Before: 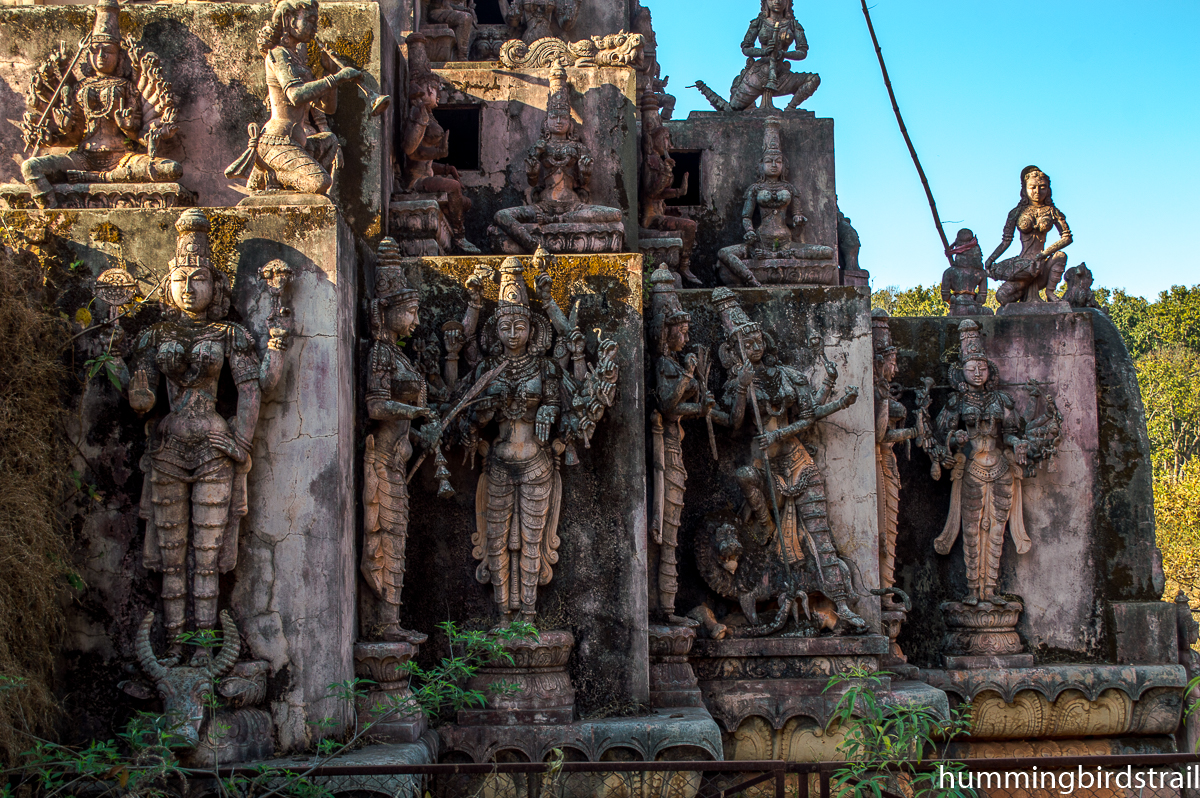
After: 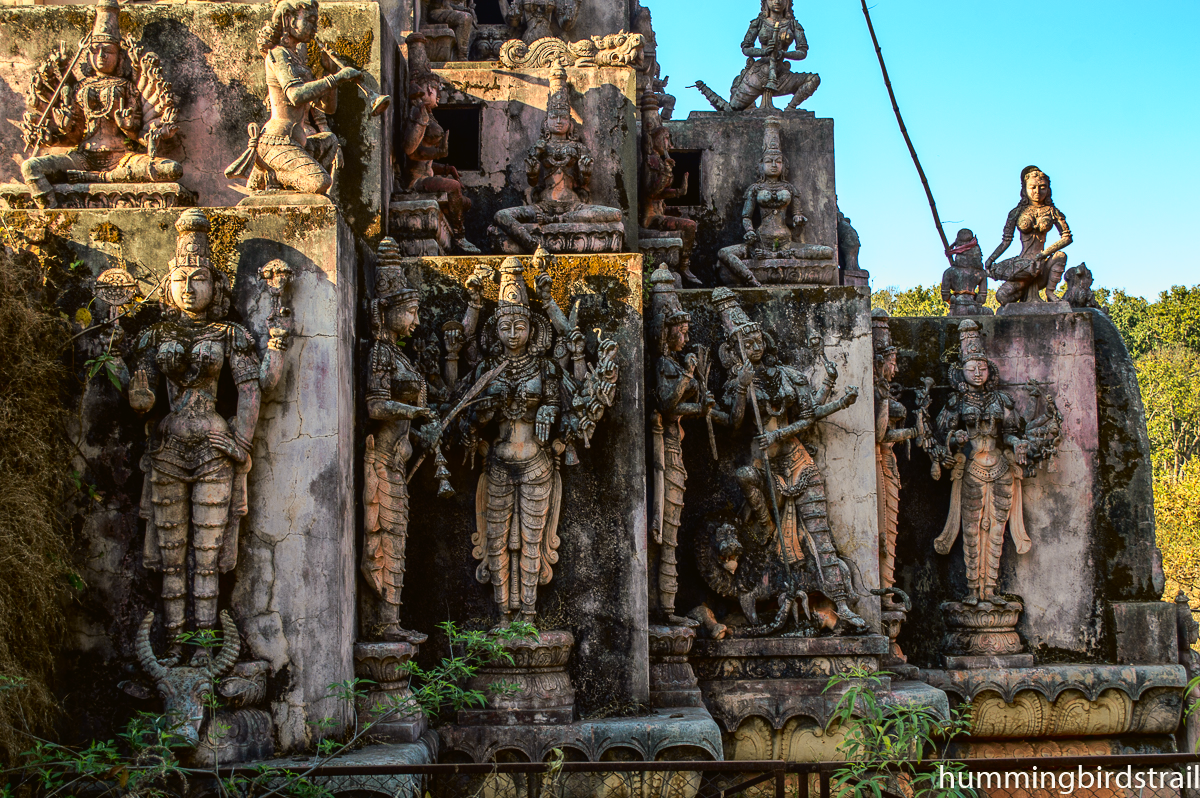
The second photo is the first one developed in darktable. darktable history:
tone curve: curves: ch0 [(0, 0.021) (0.049, 0.044) (0.152, 0.14) (0.328, 0.377) (0.473, 0.543) (0.641, 0.705) (0.85, 0.894) (1, 0.969)]; ch1 [(0, 0) (0.302, 0.331) (0.433, 0.432) (0.472, 0.47) (0.502, 0.503) (0.527, 0.521) (0.564, 0.58) (0.614, 0.626) (0.677, 0.701) (0.859, 0.885) (1, 1)]; ch2 [(0, 0) (0.33, 0.301) (0.447, 0.44) (0.487, 0.496) (0.502, 0.516) (0.535, 0.563) (0.565, 0.593) (0.608, 0.638) (1, 1)], color space Lab, independent channels, preserve colors none
